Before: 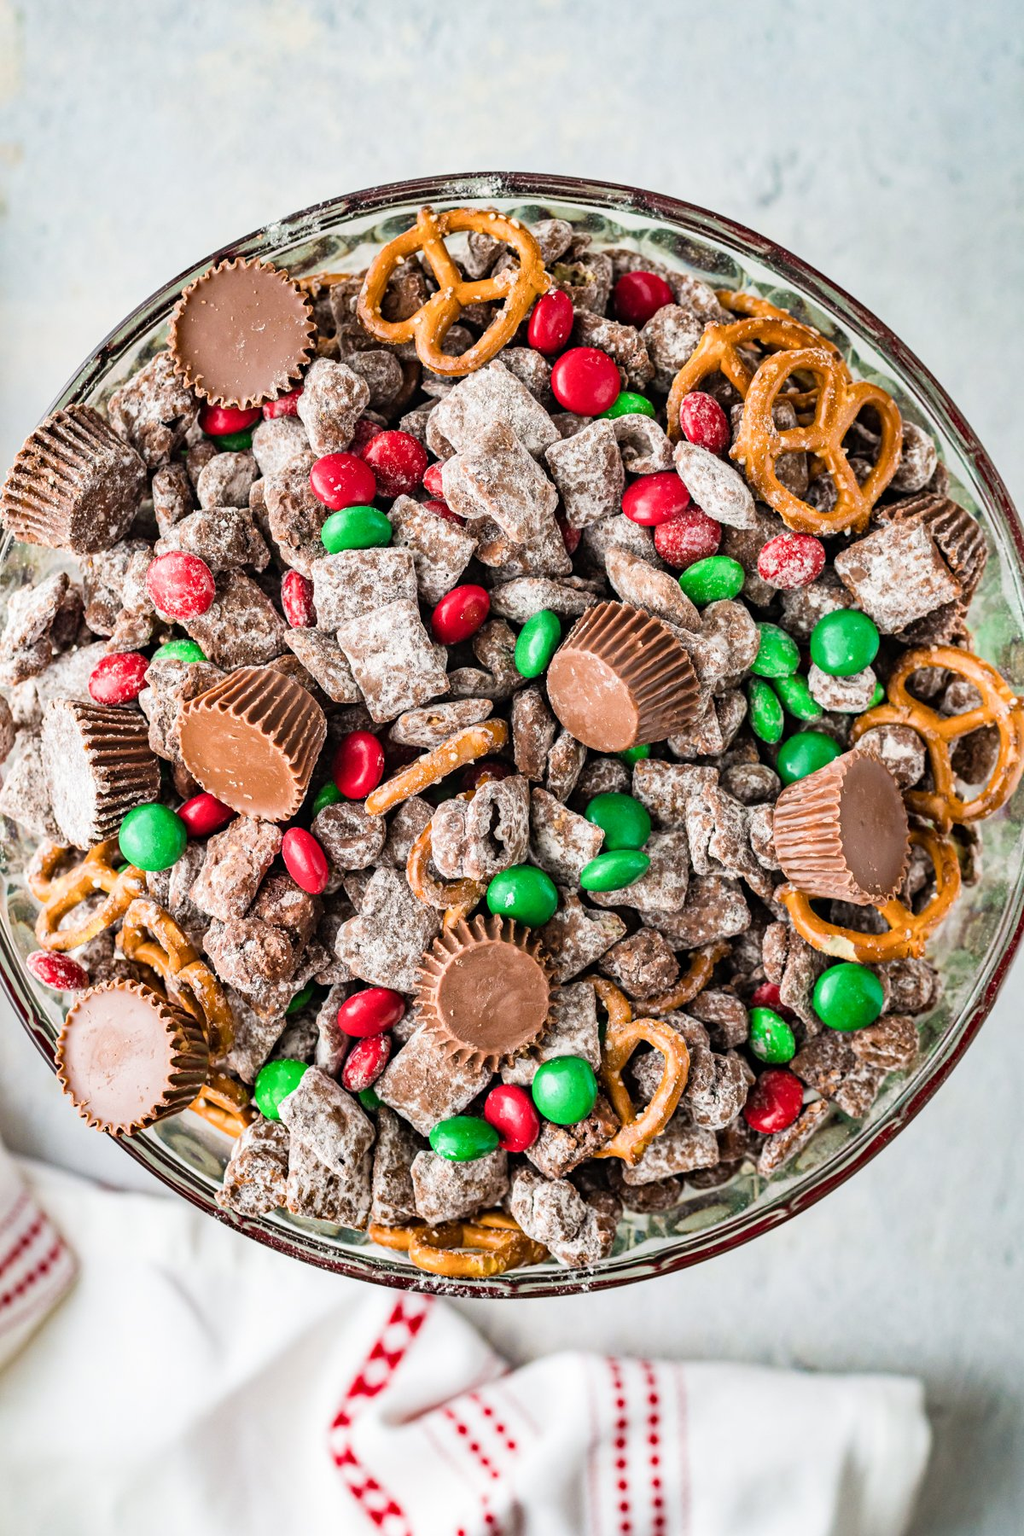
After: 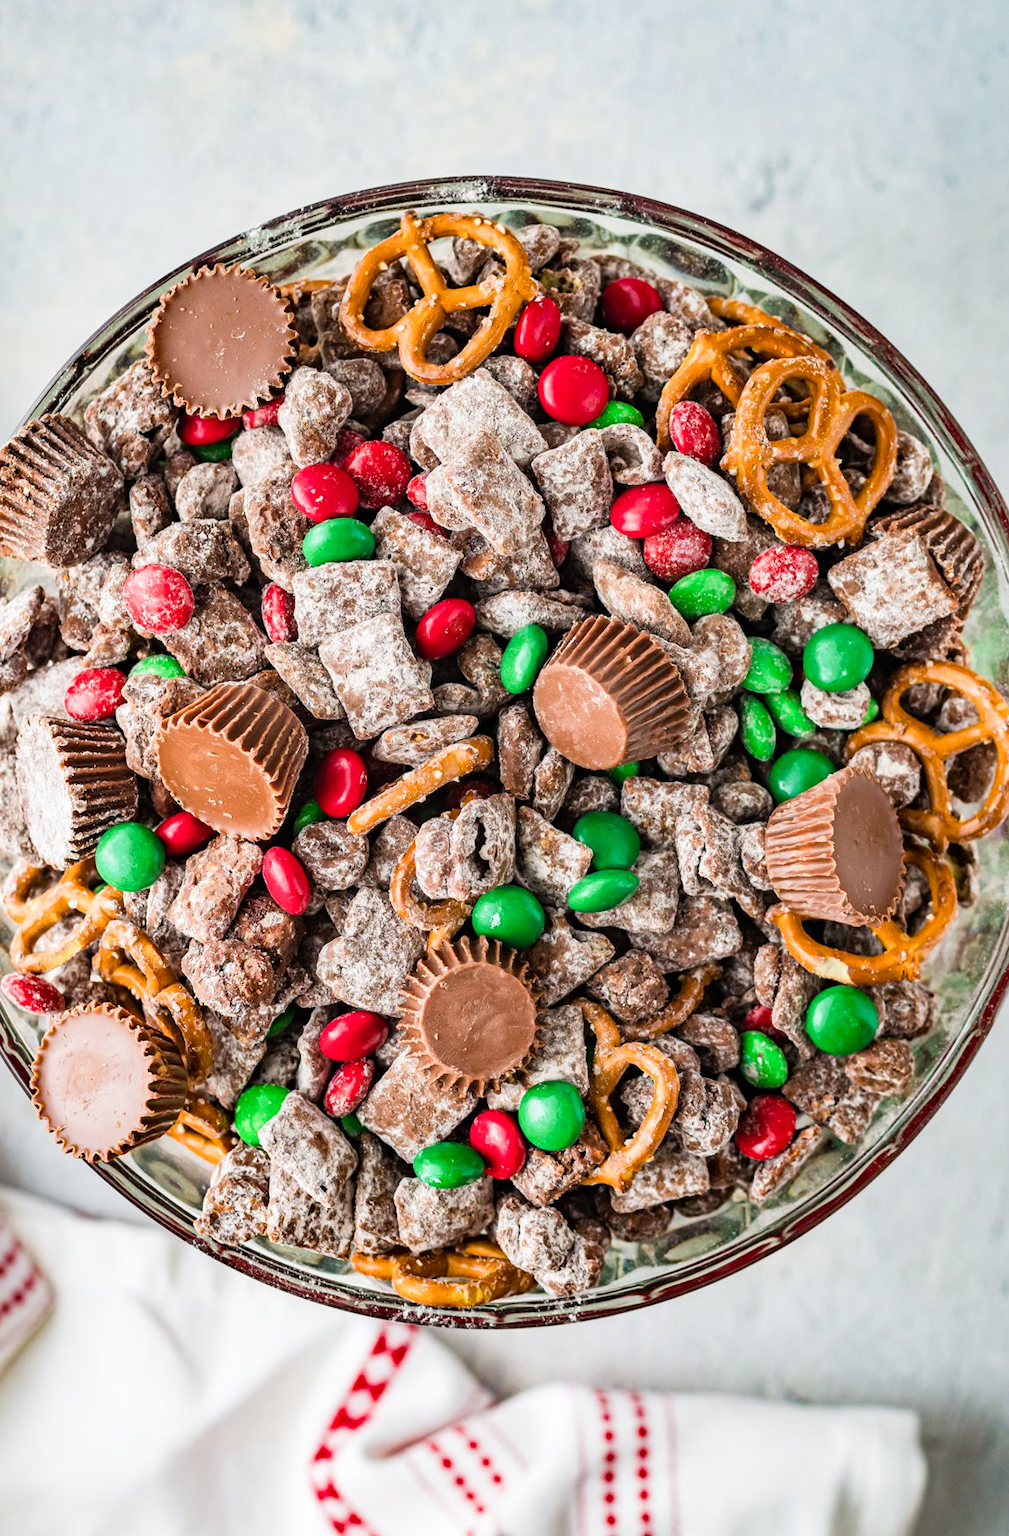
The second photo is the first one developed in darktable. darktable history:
crop and rotate: left 2.536%, right 1.107%, bottom 2.246%
color zones: curves: ch1 [(0, 0.523) (0.143, 0.545) (0.286, 0.52) (0.429, 0.506) (0.571, 0.503) (0.714, 0.503) (0.857, 0.508) (1, 0.523)]
